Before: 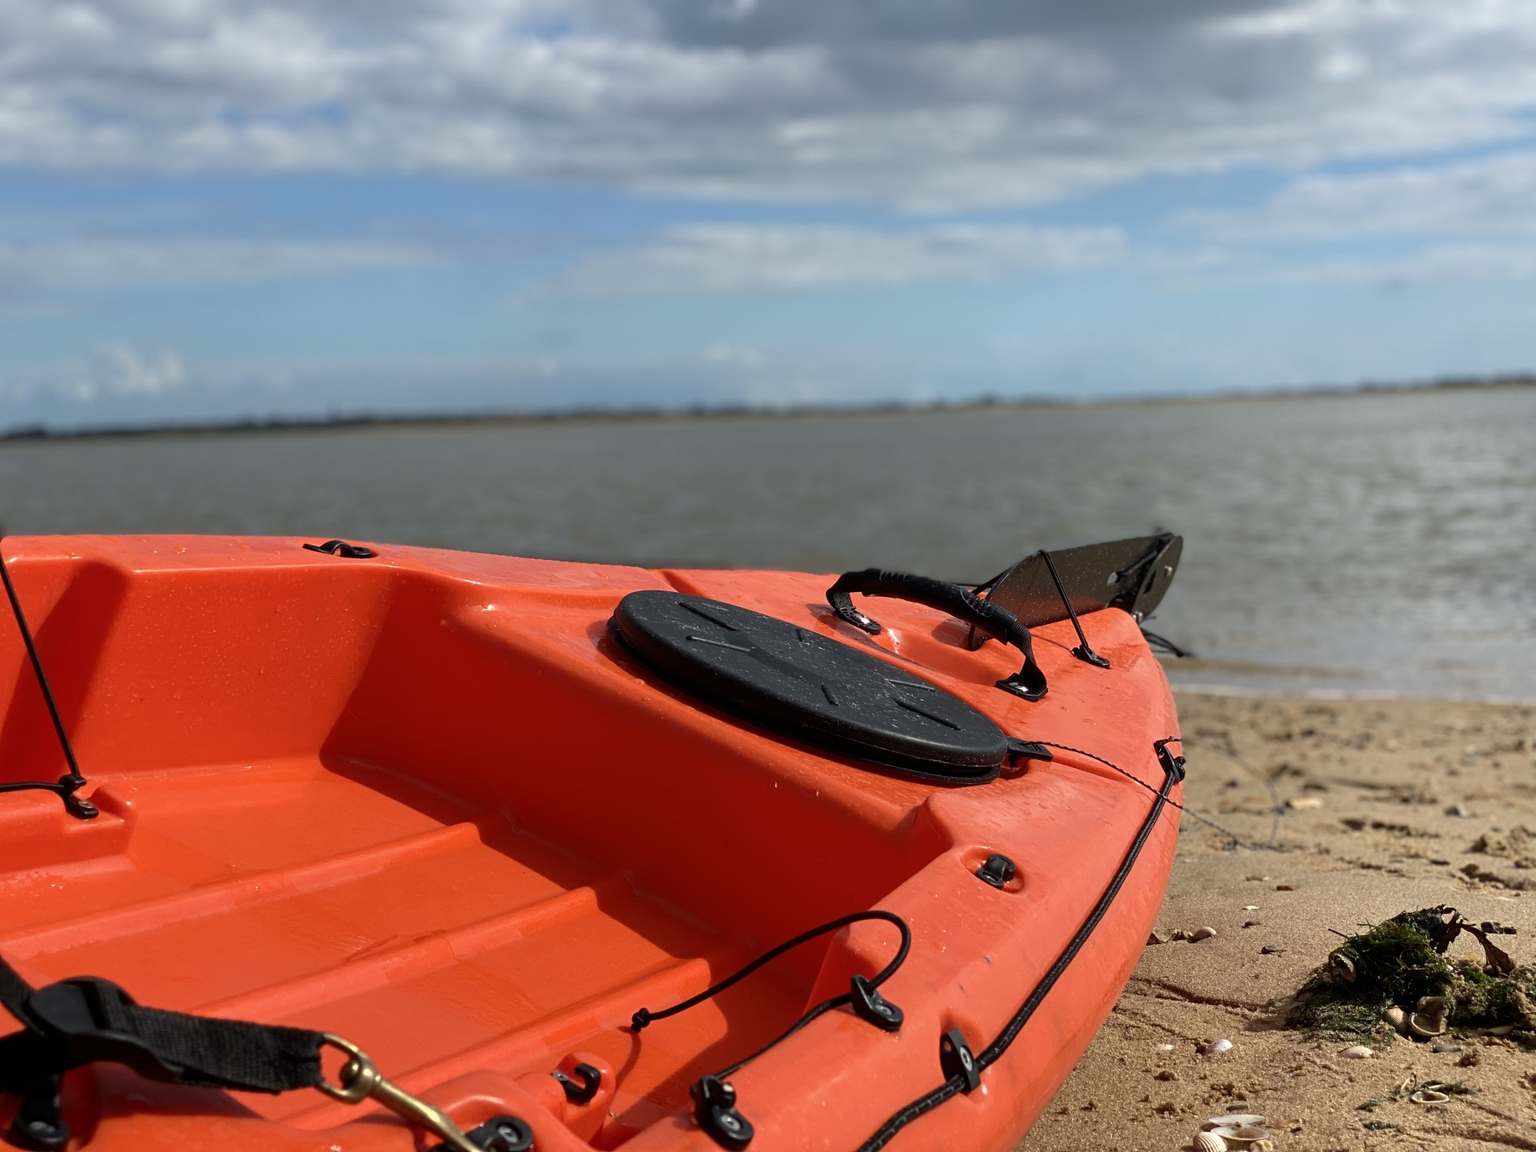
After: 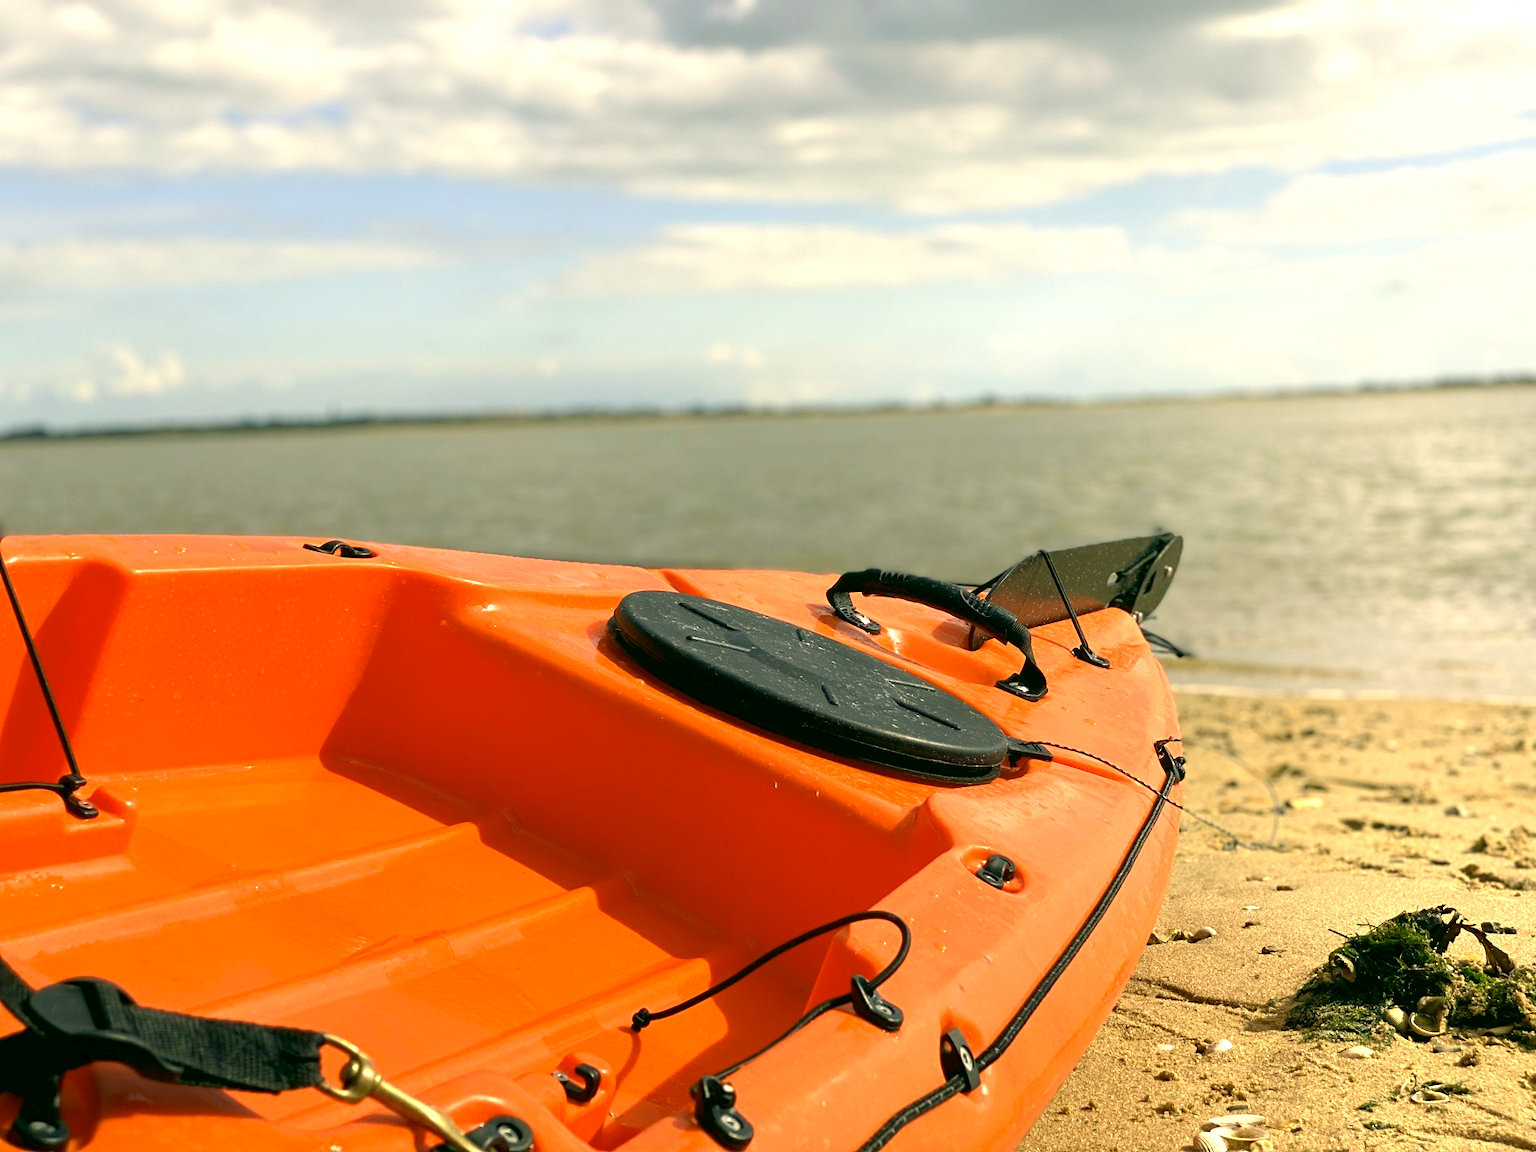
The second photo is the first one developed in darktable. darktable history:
color correction: highlights a* 5.3, highlights b* 24.26, shadows a* -15.58, shadows b* 4.02
levels: levels [0, 0.478, 1]
exposure: black level correction 0.001, exposure 1.05 EV, compensate exposure bias true, compensate highlight preservation false
